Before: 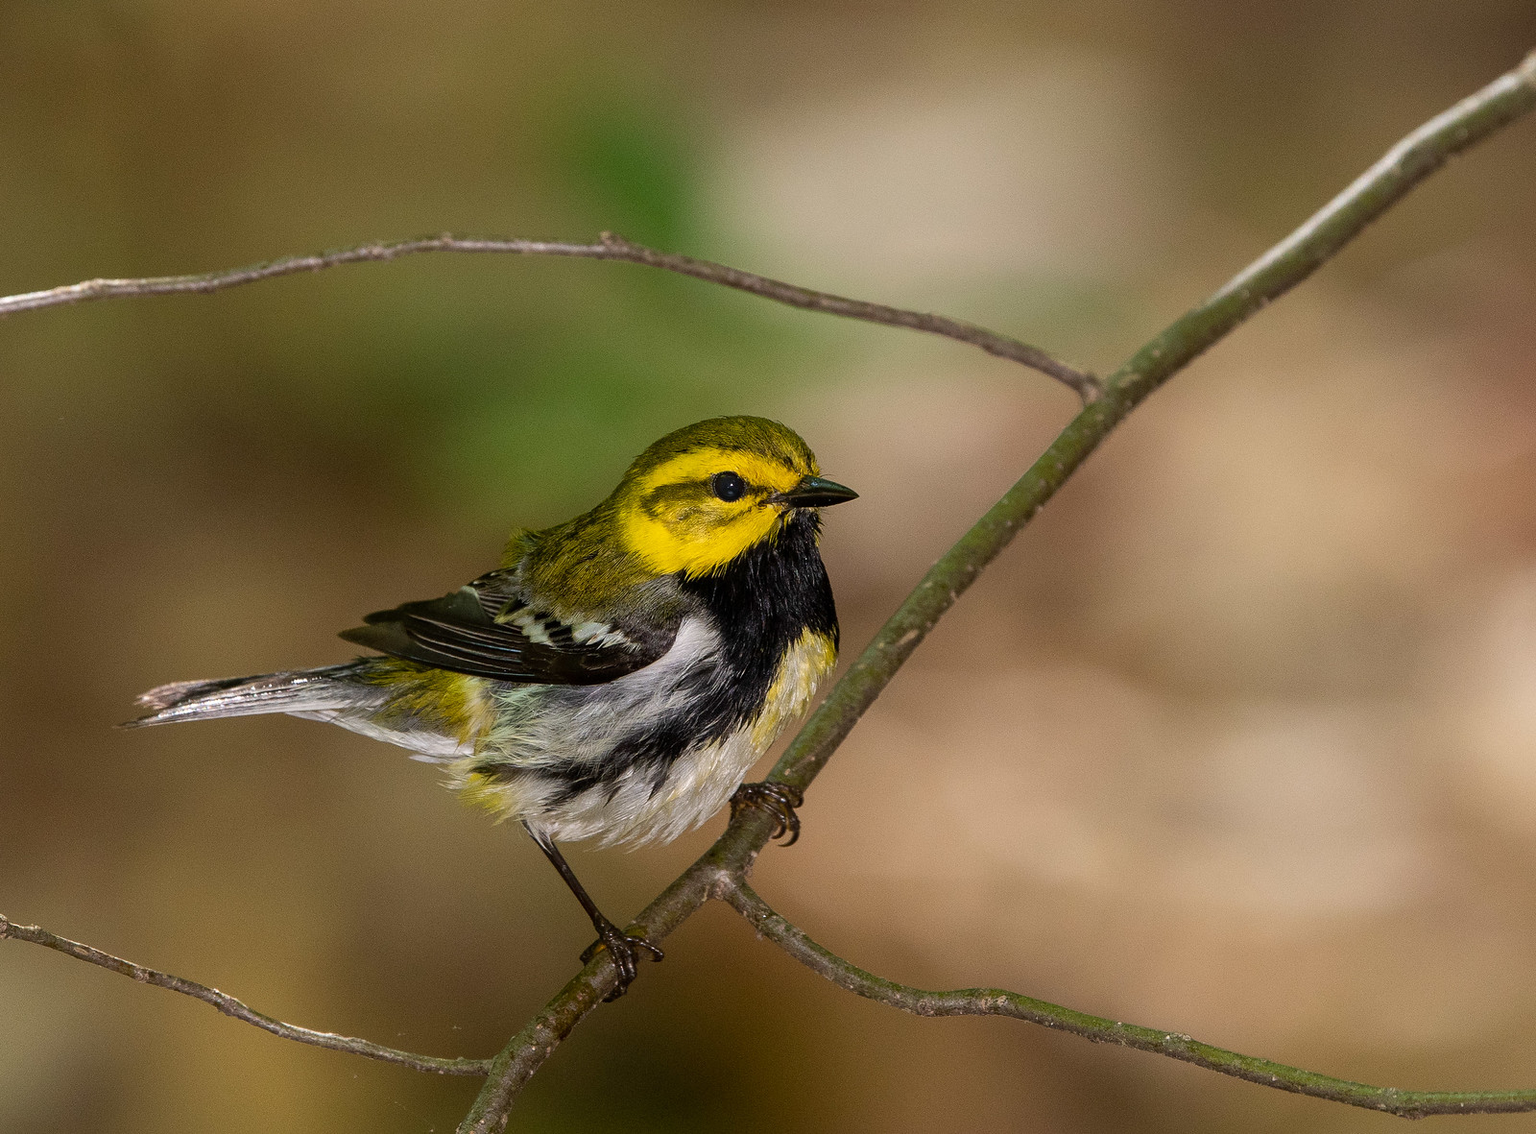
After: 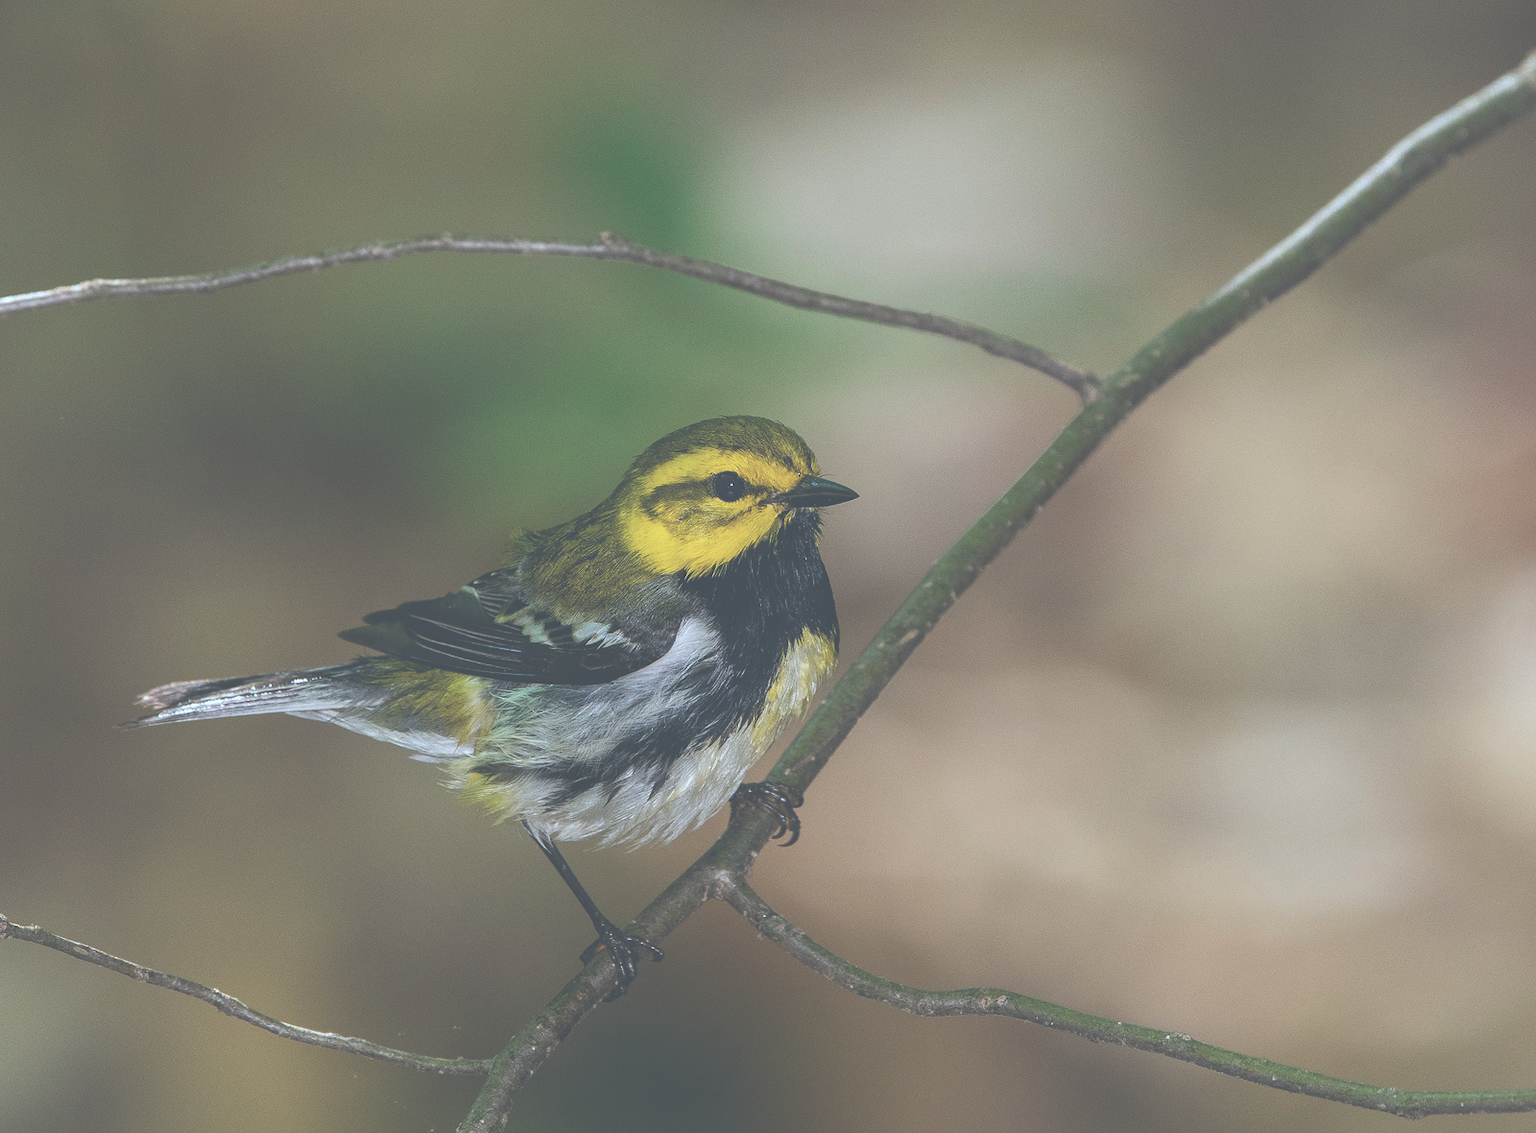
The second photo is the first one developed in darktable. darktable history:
exposure: black level correction -0.085, compensate highlight preservation false
color calibration: illuminant F (fluorescent), F source F9 (Cool White Deluxe 4150 K) – high CRI, x 0.374, y 0.373, temperature 4149.41 K, gamut compression 1.65
